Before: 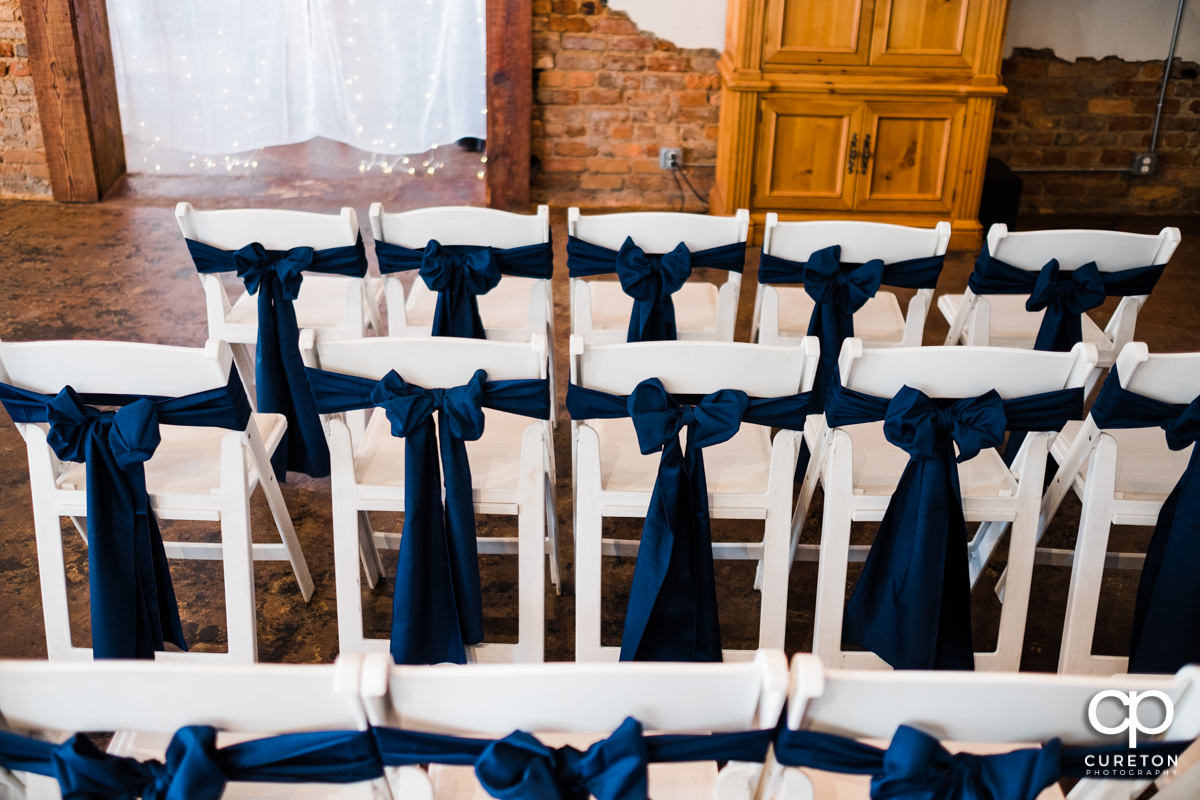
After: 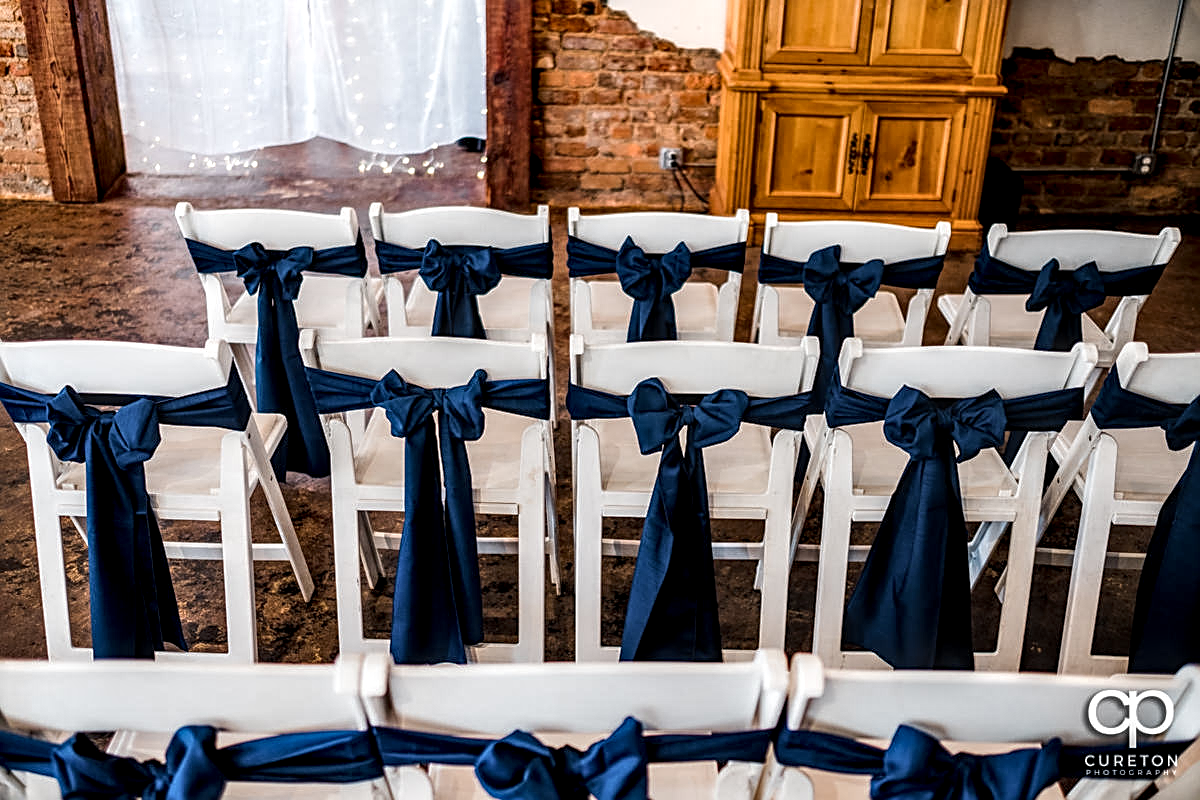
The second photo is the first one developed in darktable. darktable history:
sharpen: on, module defaults
local contrast: highlights 19%, detail 186%
